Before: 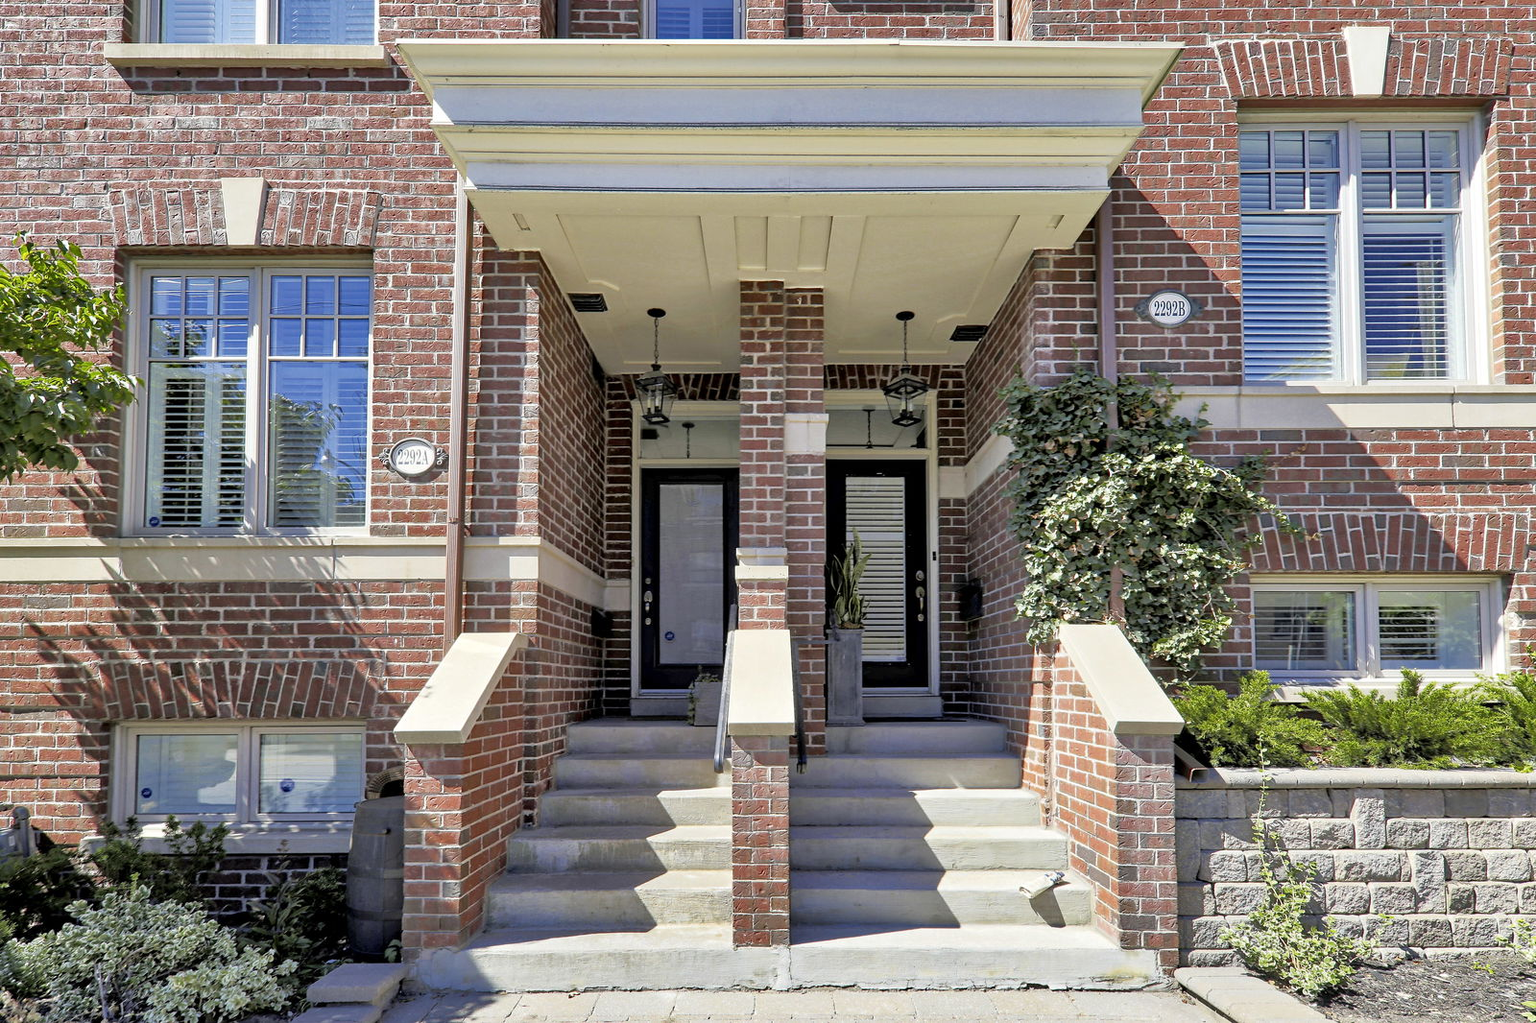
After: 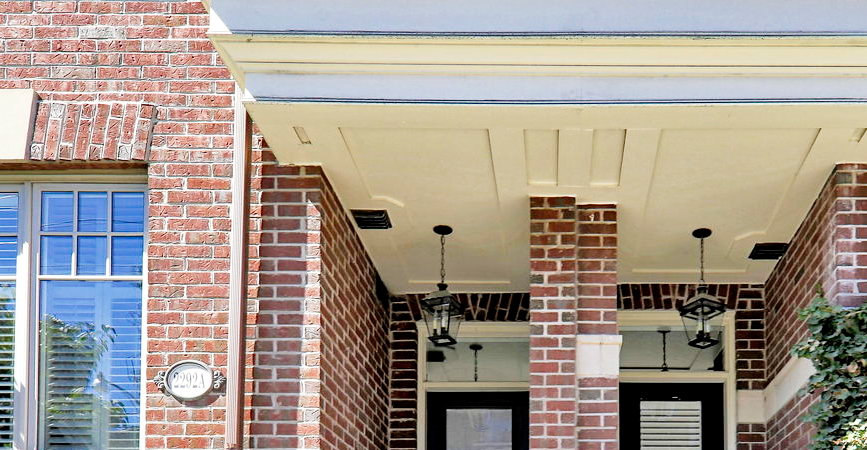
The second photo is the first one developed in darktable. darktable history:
crop: left 15.074%, top 9.05%, right 30.72%, bottom 48.718%
exposure: exposure 0.151 EV, compensate exposure bias true, compensate highlight preservation false
tone curve: curves: ch0 [(0, 0) (0.004, 0.001) (0.133, 0.112) (0.325, 0.362) (0.832, 0.893) (1, 1)], preserve colors none
